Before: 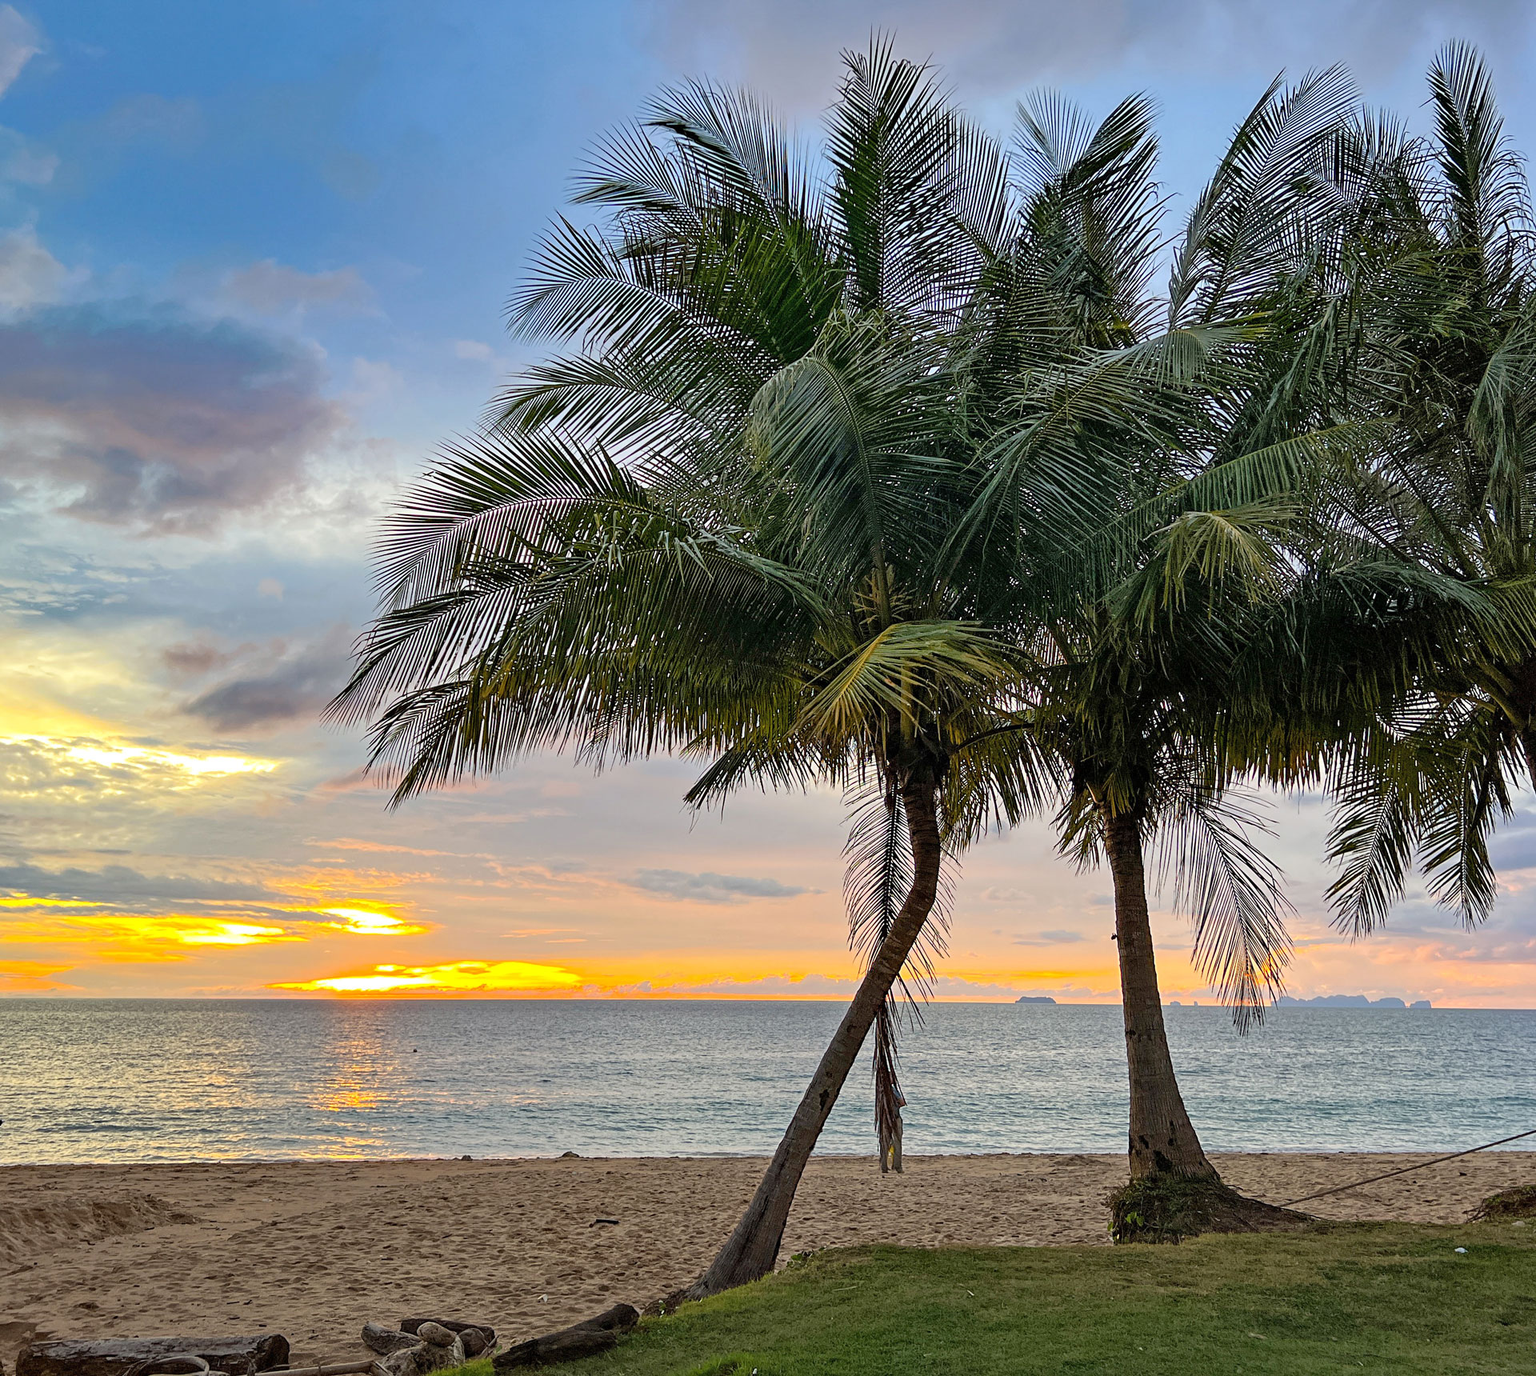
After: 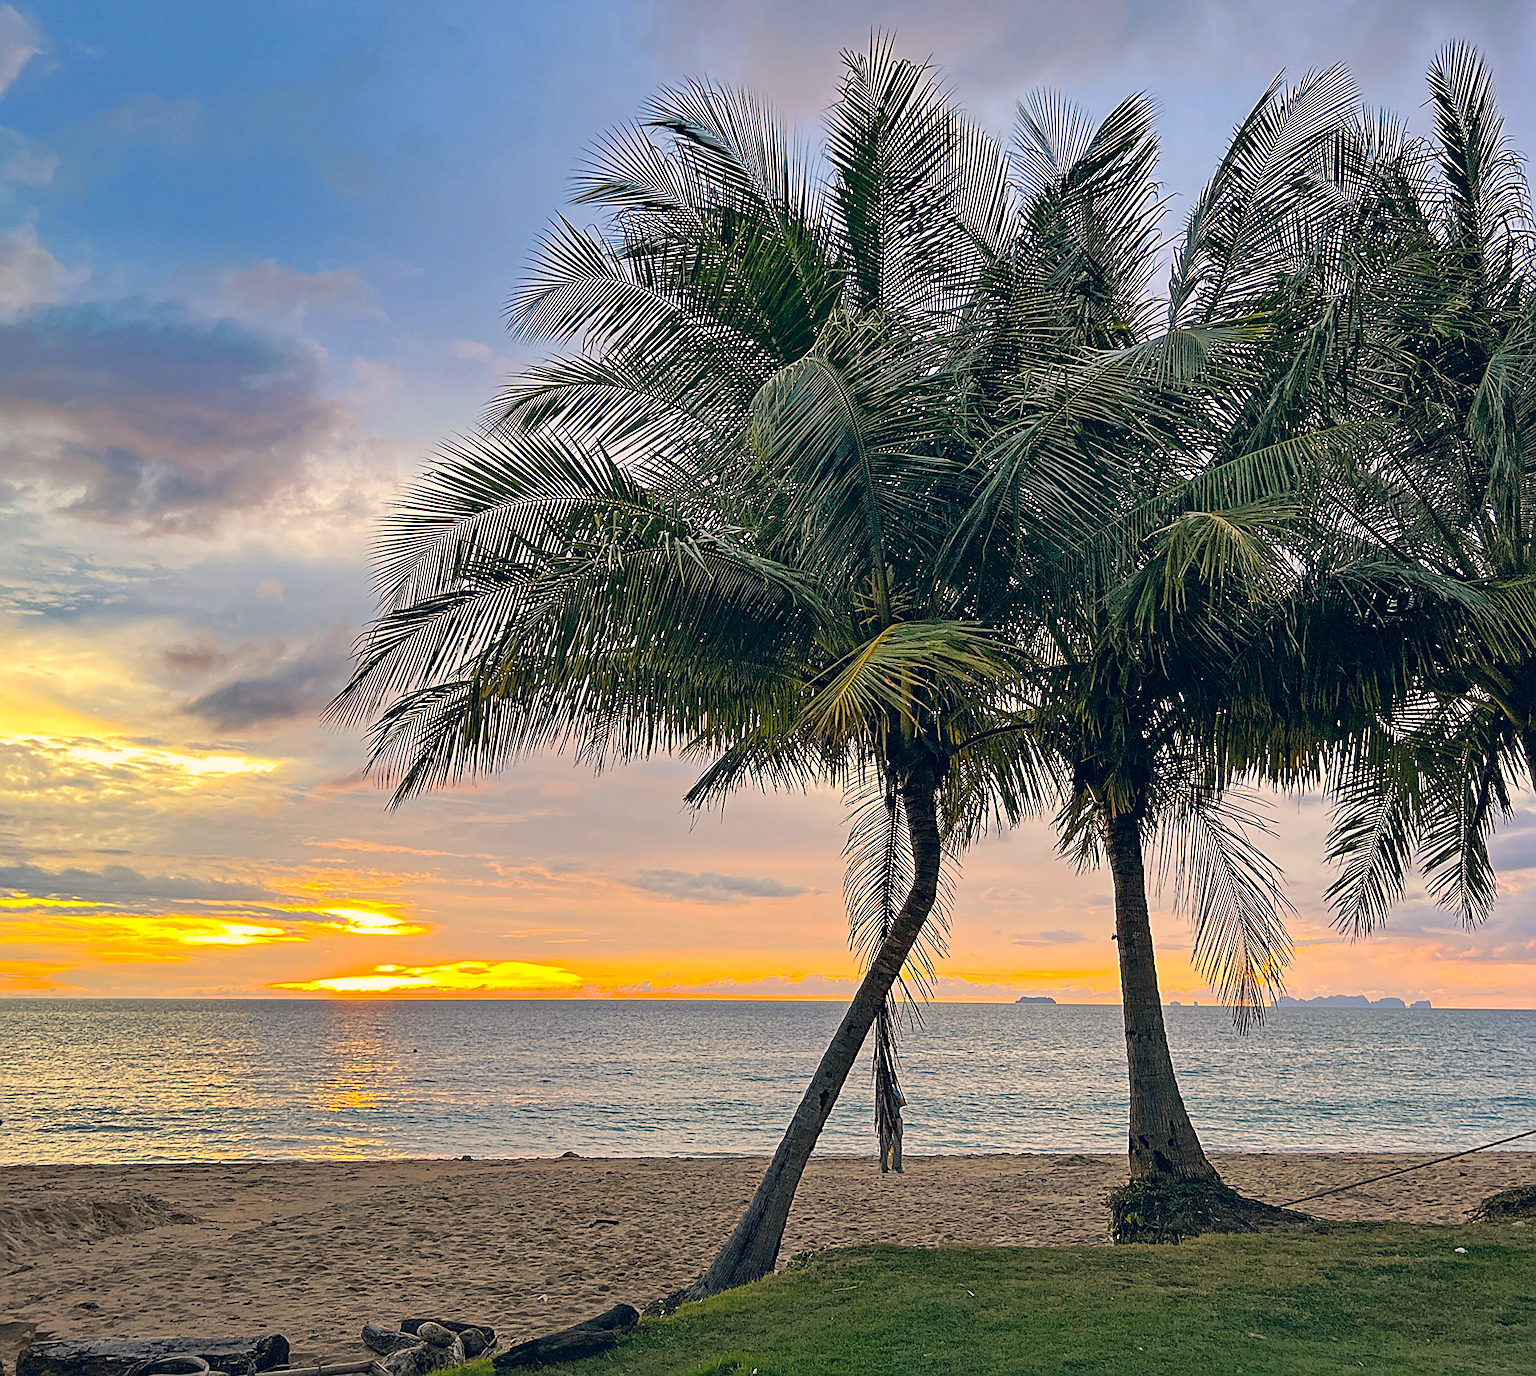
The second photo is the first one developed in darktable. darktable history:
sharpen: amount 0.55
color correction: highlights a* 10.32, highlights b* 14.66, shadows a* -9.59, shadows b* -15.02
